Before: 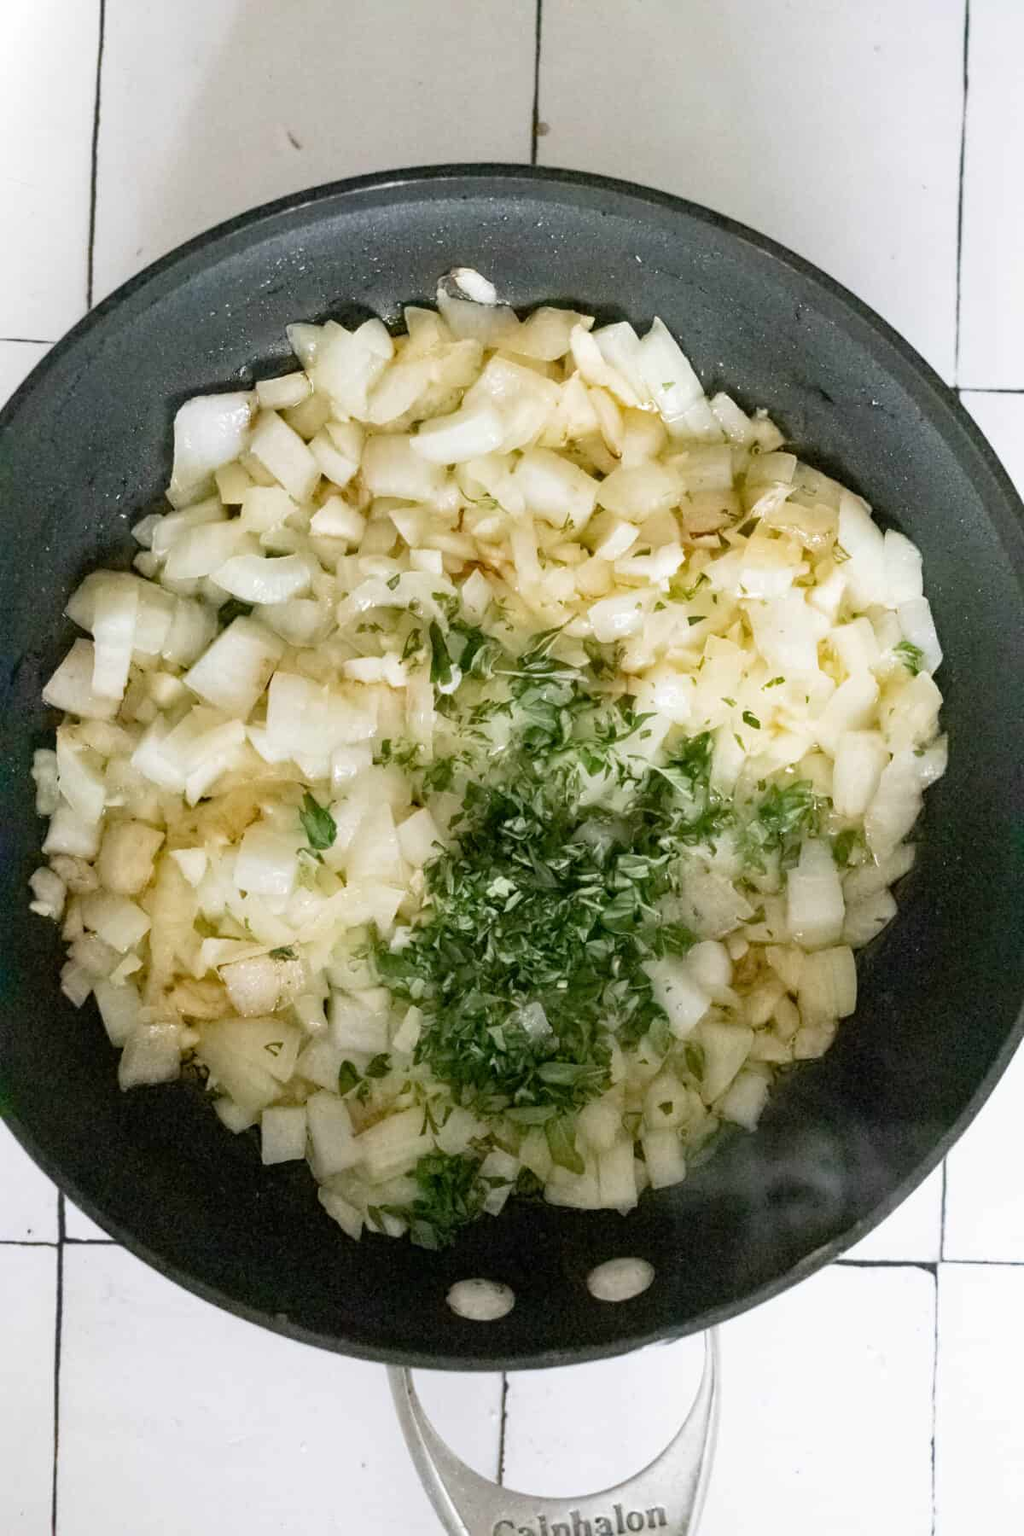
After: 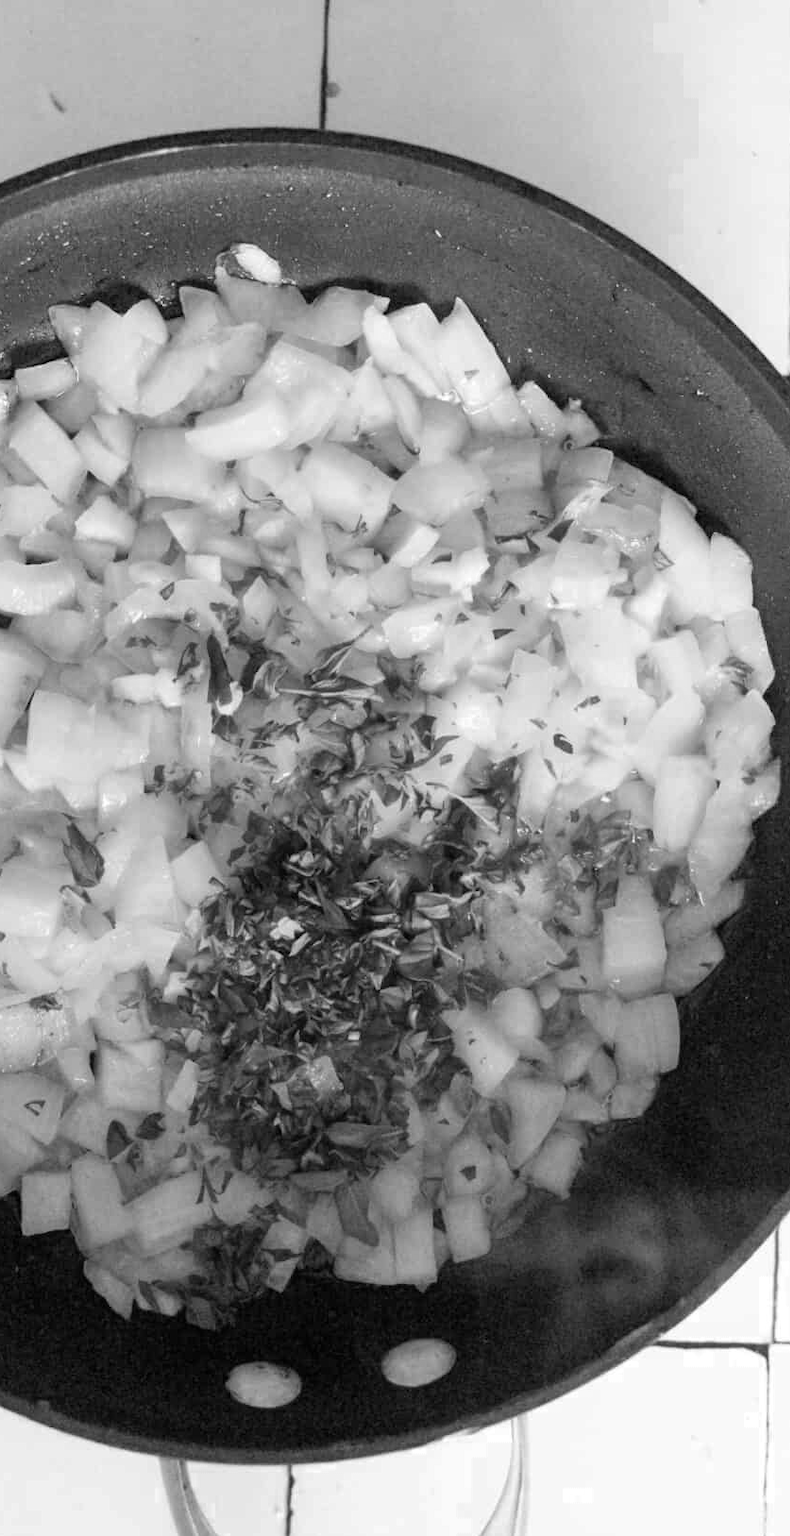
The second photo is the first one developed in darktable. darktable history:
crop and rotate: left 23.701%, top 3.121%, right 6.467%, bottom 6.48%
color zones: curves: ch0 [(0, 0.613) (0.01, 0.613) (0.245, 0.448) (0.498, 0.529) (0.642, 0.665) (0.879, 0.777) (0.99, 0.613)]; ch1 [(0, 0) (0.143, 0) (0.286, 0) (0.429, 0) (0.571, 0) (0.714, 0) (0.857, 0)]
